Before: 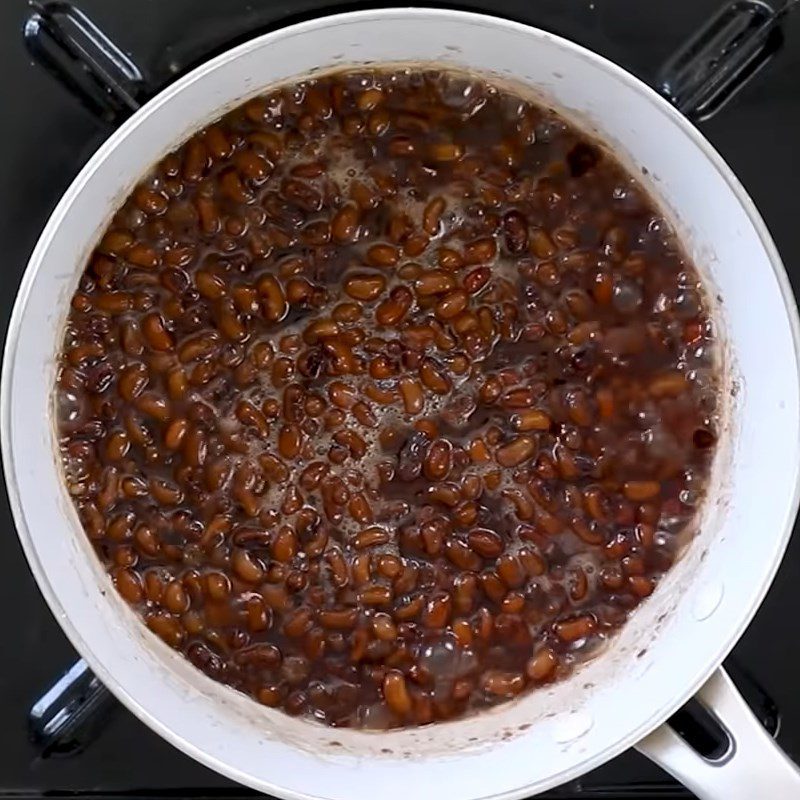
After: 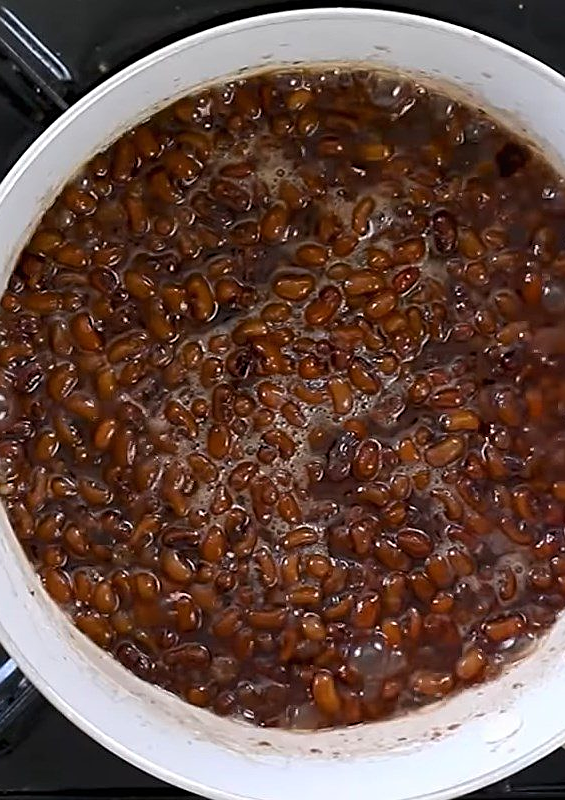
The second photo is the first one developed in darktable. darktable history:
contrast equalizer: y [[0.5, 0.5, 0.468, 0.5, 0.5, 0.5], [0.5 ×6], [0.5 ×6], [0 ×6], [0 ×6]]
color balance rgb: perceptual saturation grading › global saturation 0.251%, global vibrance 14.351%
sharpen: on, module defaults
crop and rotate: left 8.965%, right 20.359%
